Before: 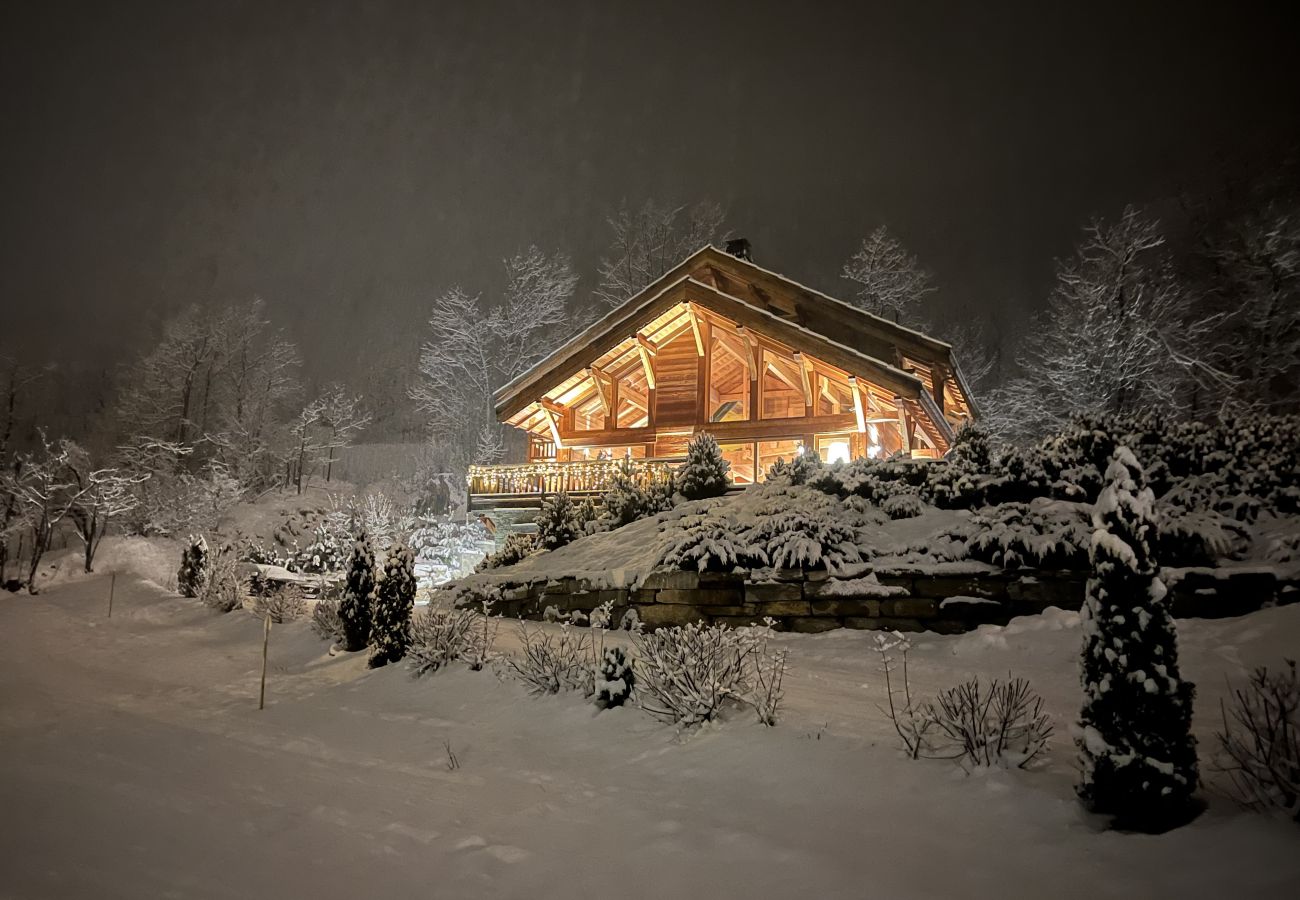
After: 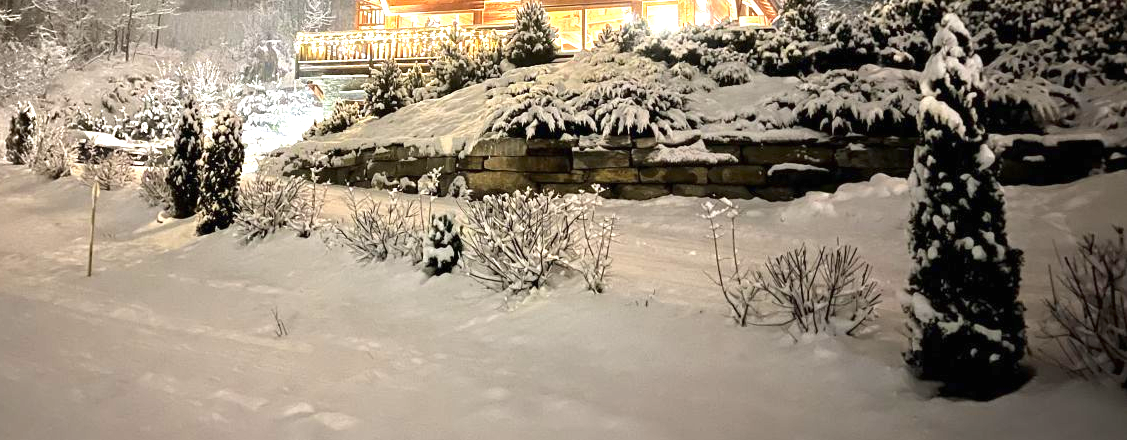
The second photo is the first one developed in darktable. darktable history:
exposure: black level correction 0, exposure 1.5 EV, compensate exposure bias true, compensate highlight preservation false
crop and rotate: left 13.306%, top 48.129%, bottom 2.928%
